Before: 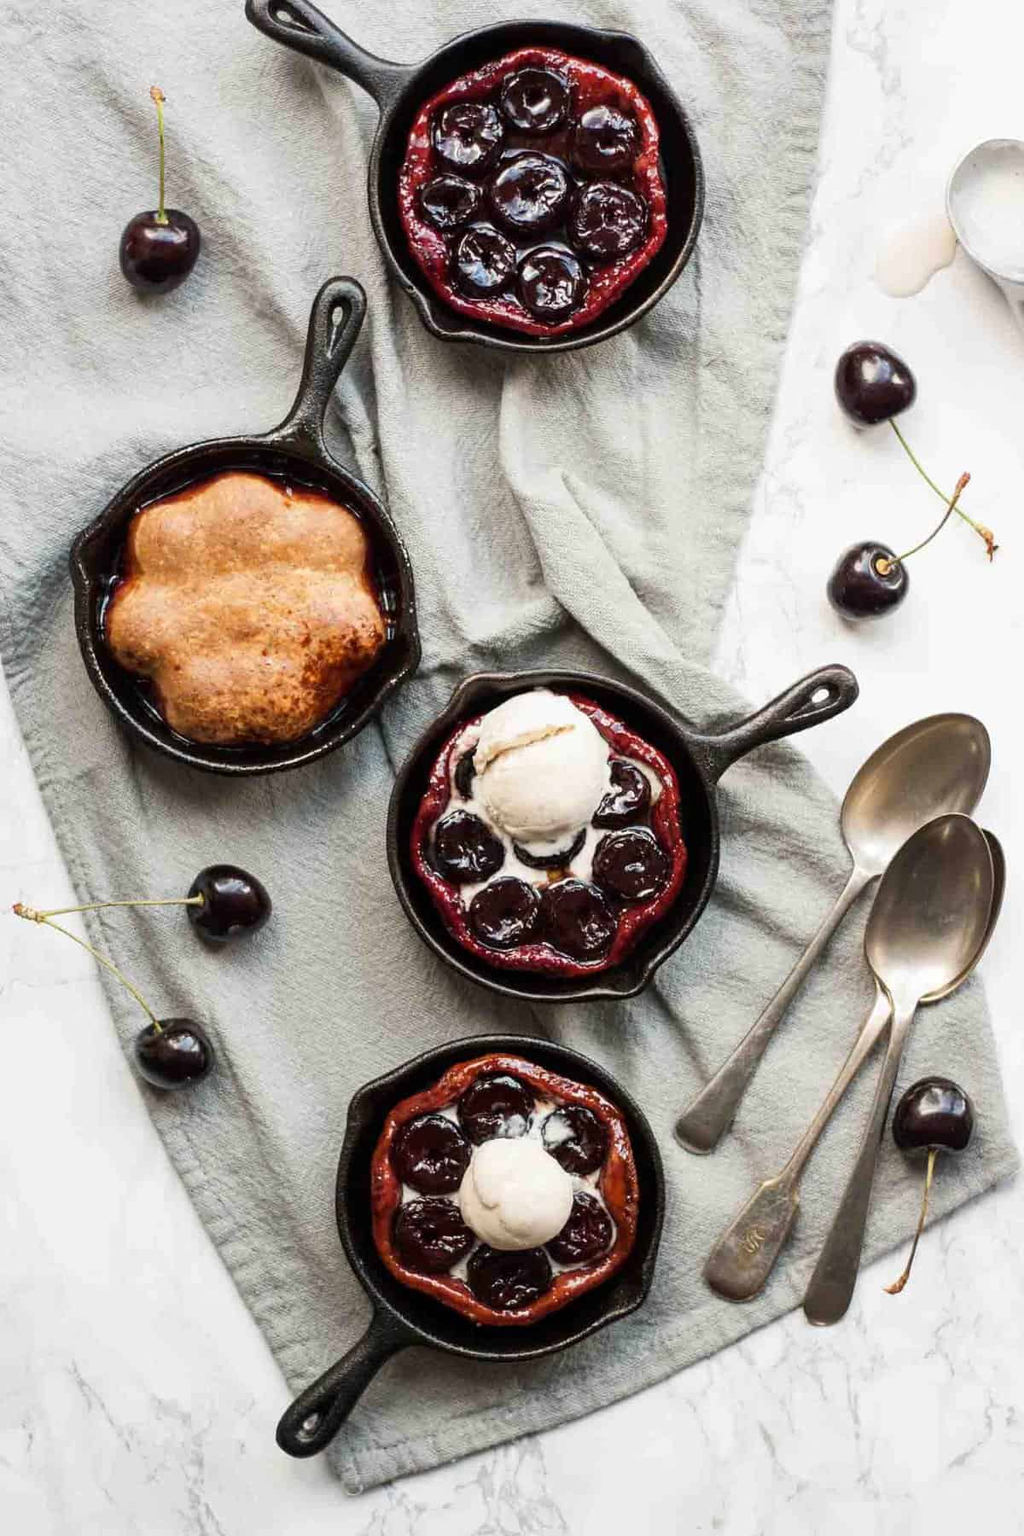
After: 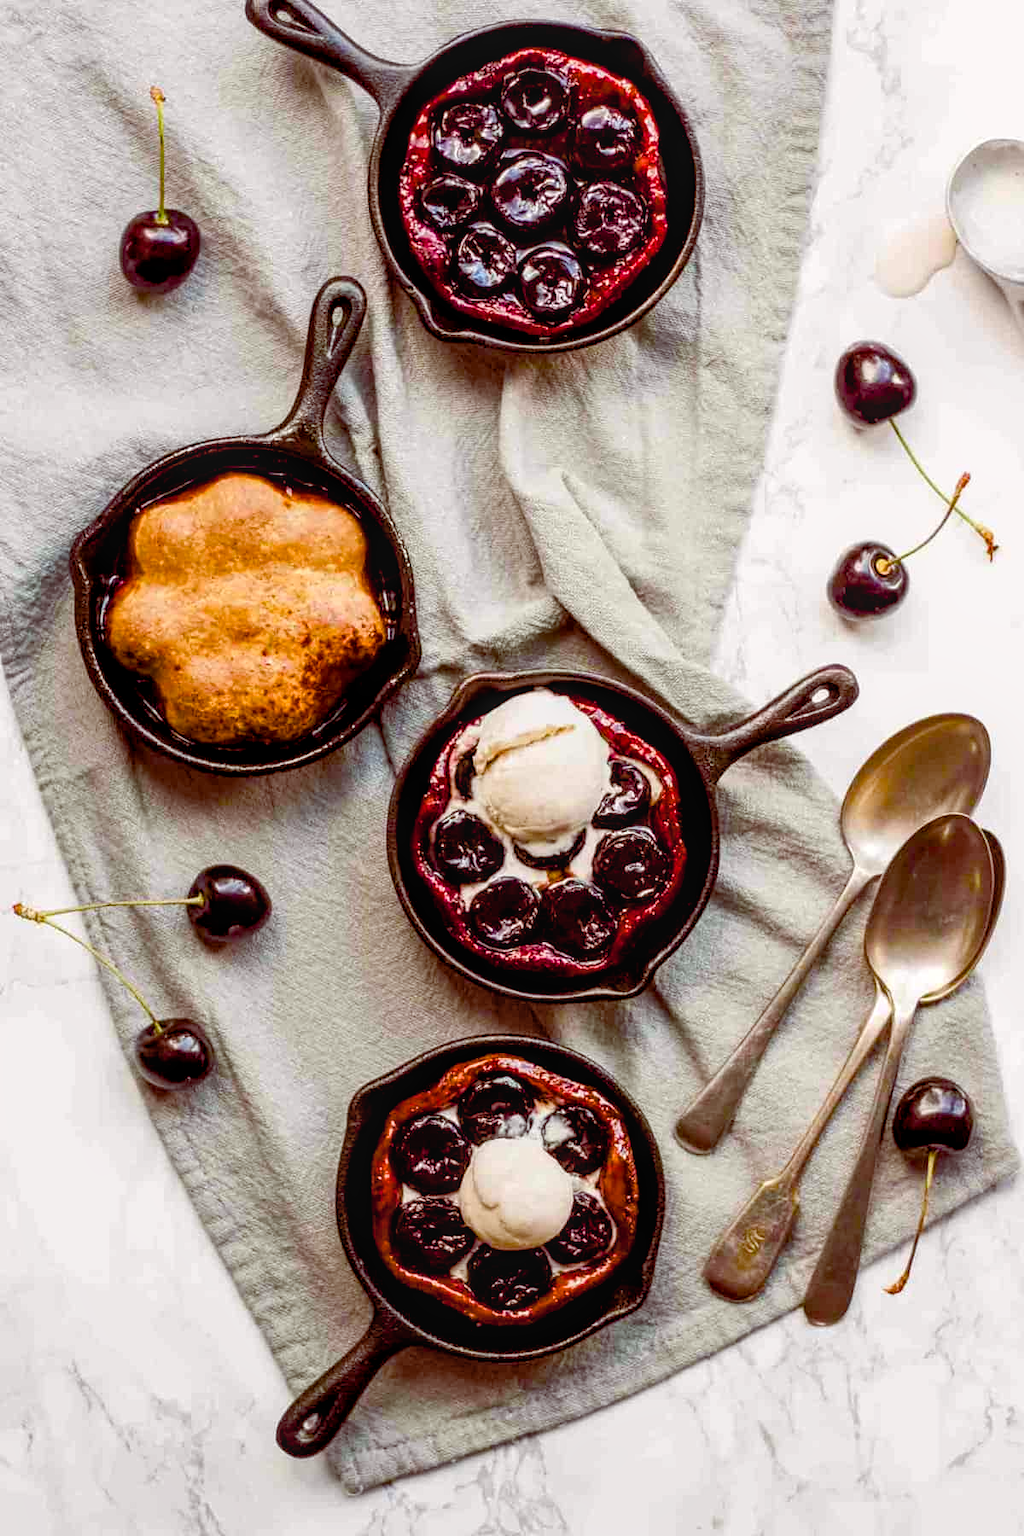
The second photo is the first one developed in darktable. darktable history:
color balance rgb: global offset › luminance -0.2%, global offset › chroma 0.27%, perceptual saturation grading › global saturation 40.188%, perceptual saturation grading › highlights -25.848%, perceptual saturation grading › mid-tones 35.422%, perceptual saturation grading › shadows 36.2%, global vibrance 20%
local contrast: on, module defaults
